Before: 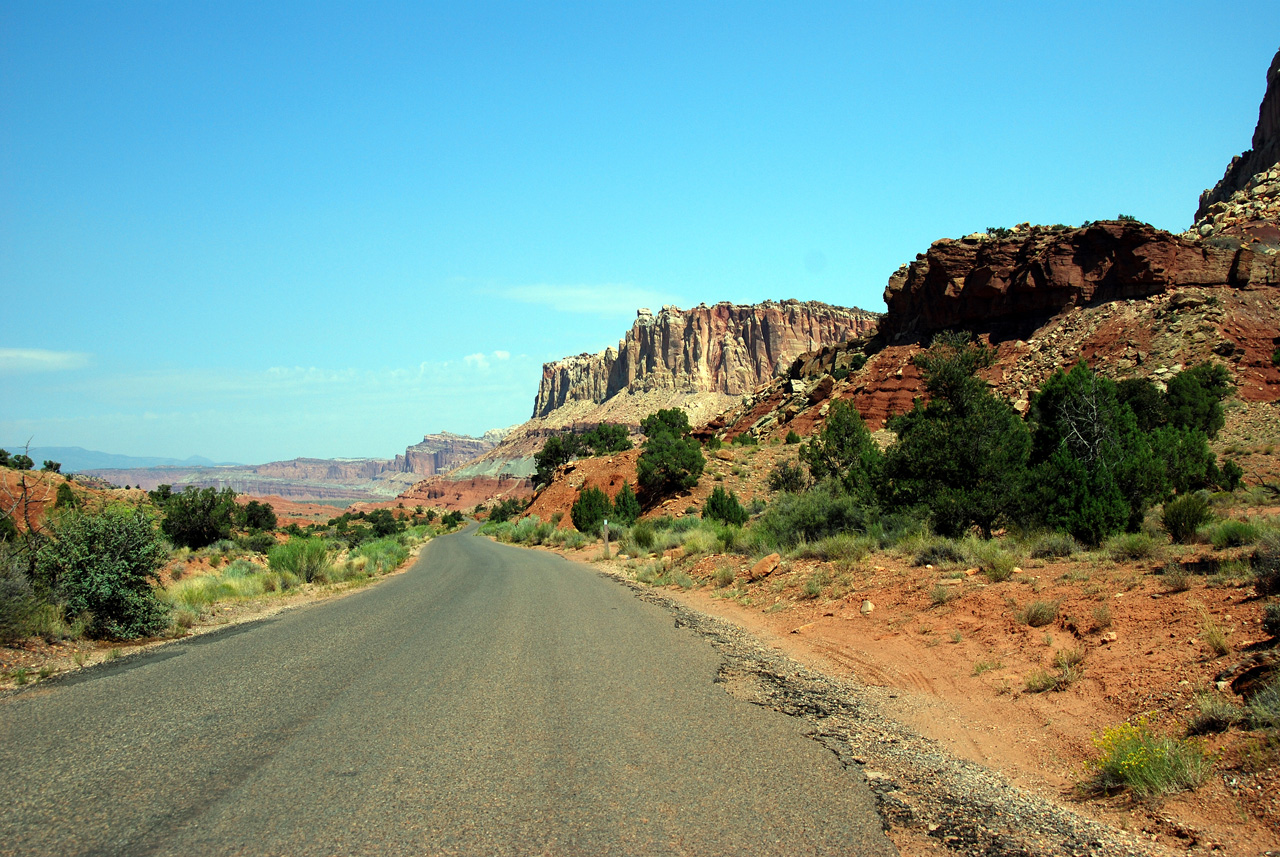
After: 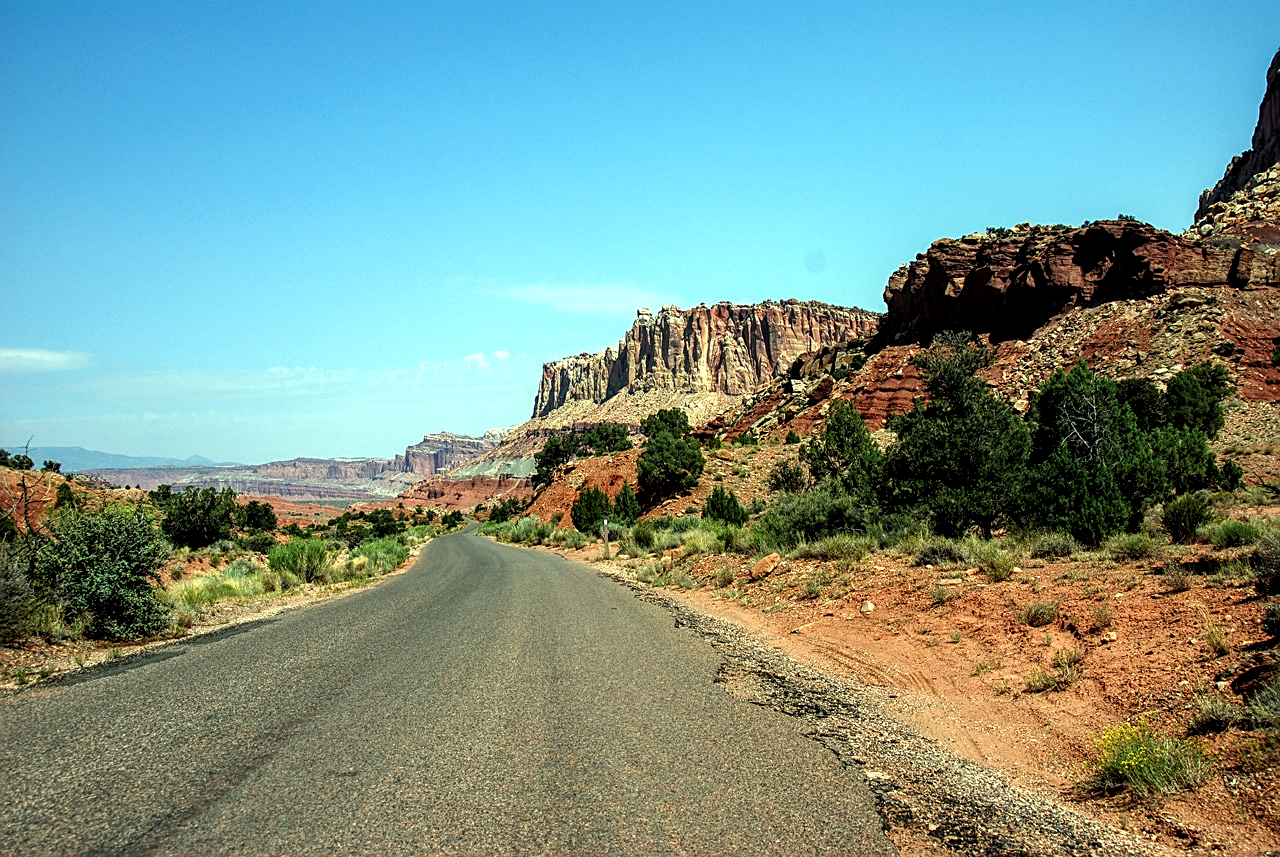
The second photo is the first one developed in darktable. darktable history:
sharpen: on, module defaults
local contrast: detail 160%
